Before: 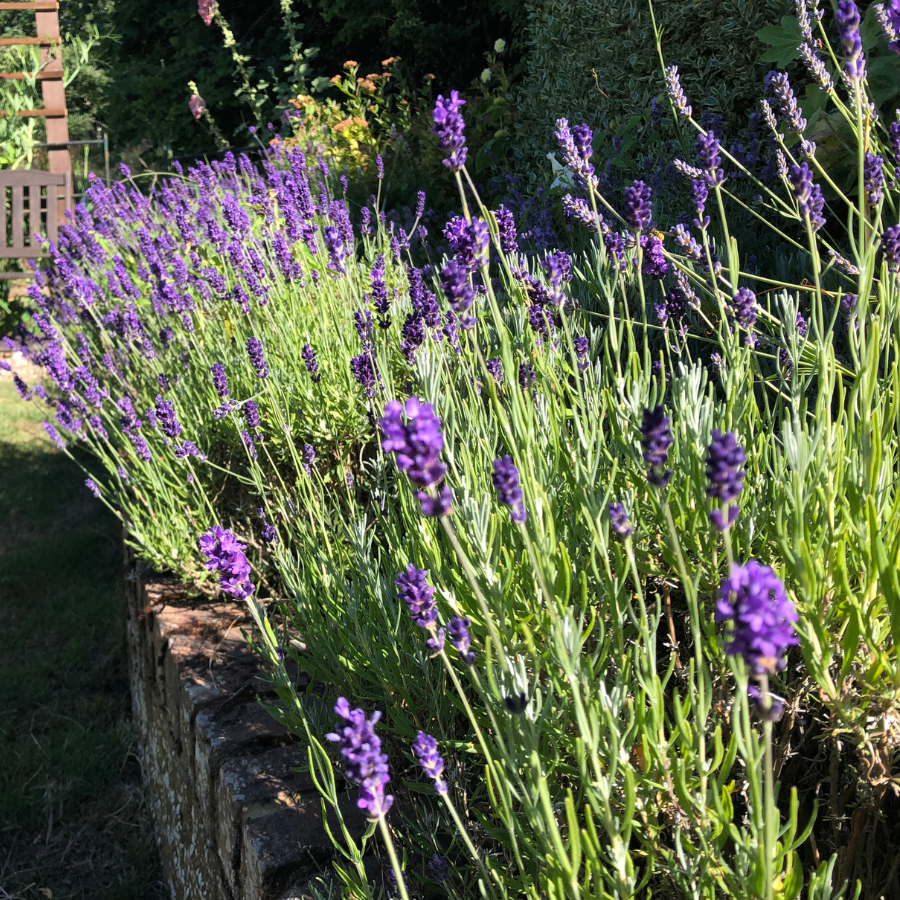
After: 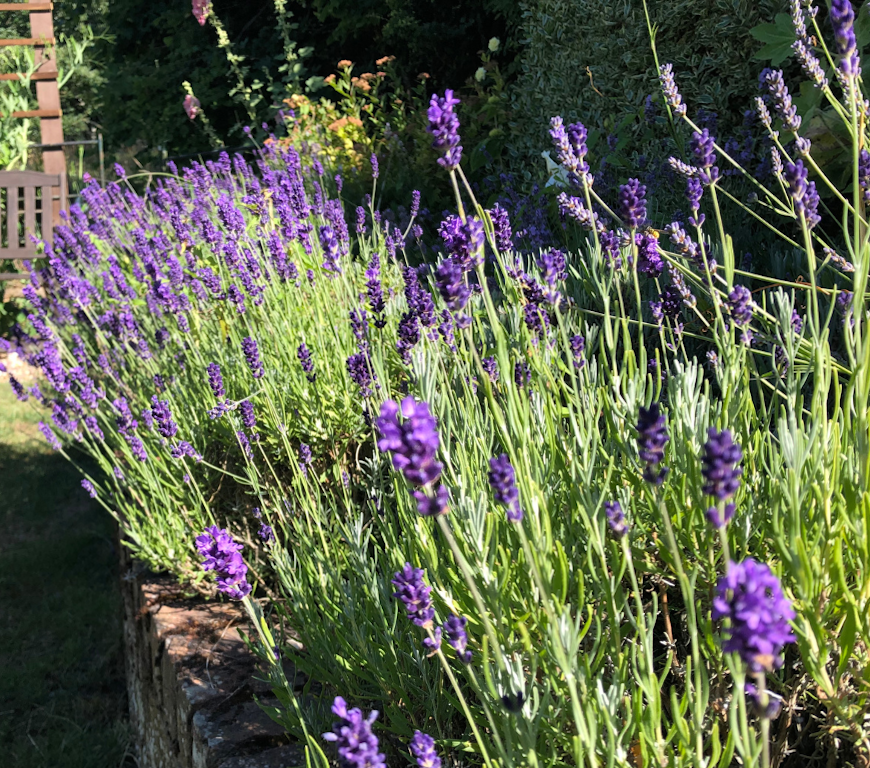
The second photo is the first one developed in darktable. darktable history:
crop and rotate: angle 0.252°, left 0.312%, right 2.563%, bottom 14.241%
contrast equalizer: octaves 7, y [[0.5 ×6], [0.5 ×6], [0.5, 0.5, 0.501, 0.545, 0.707, 0.863], [0 ×6], [0 ×6]]
